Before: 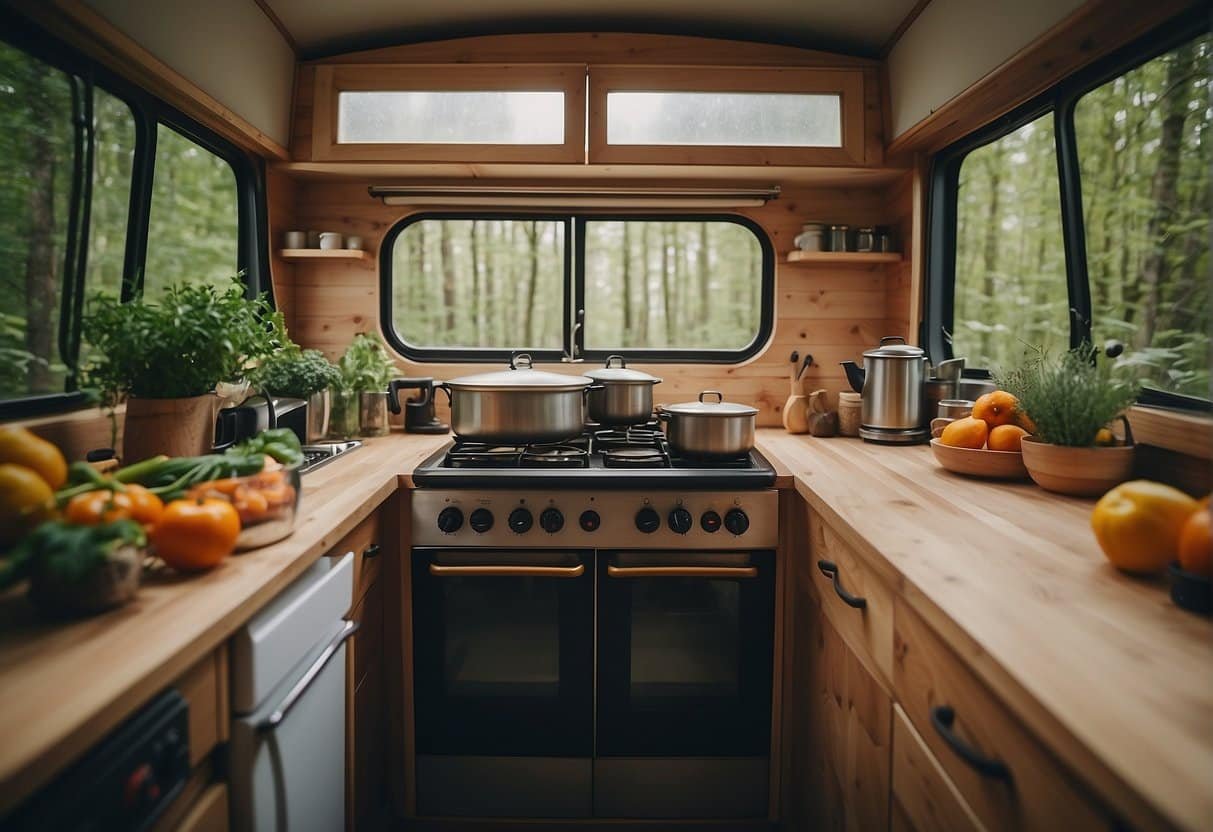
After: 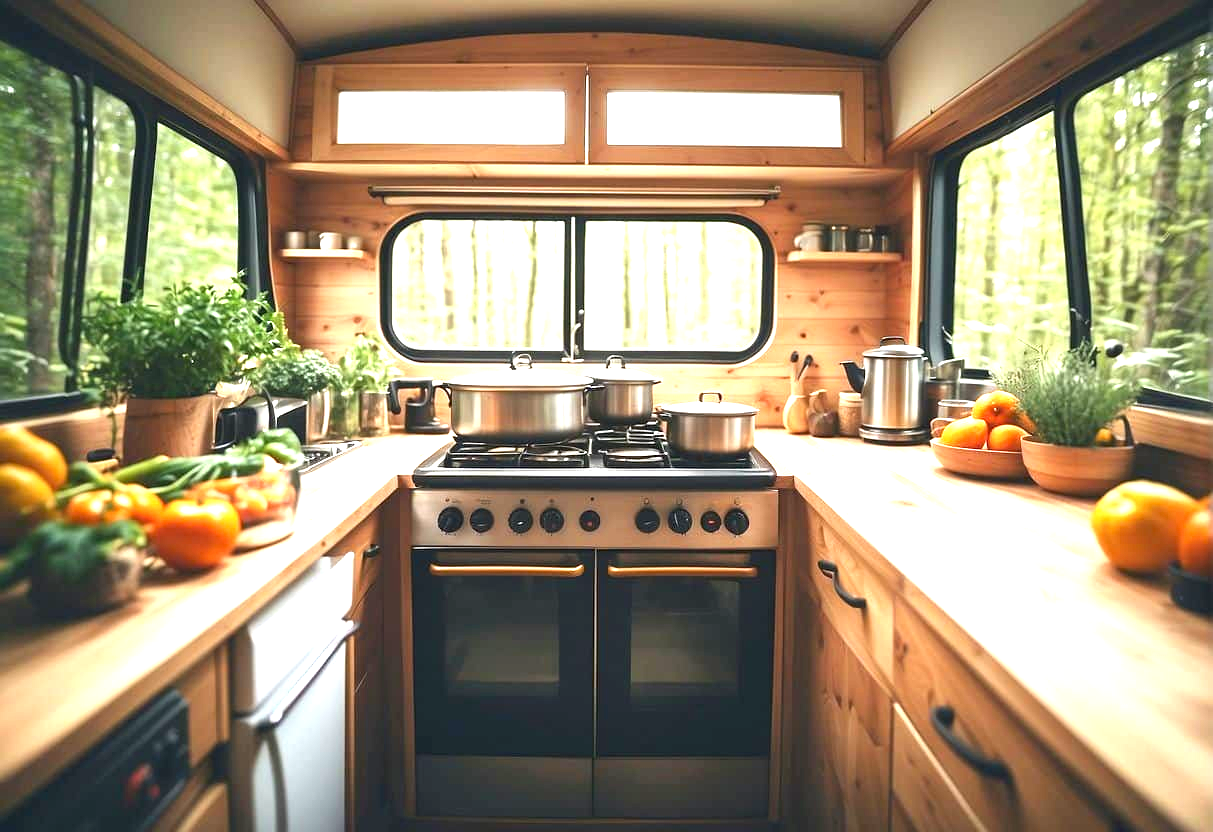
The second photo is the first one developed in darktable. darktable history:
exposure: exposure 1.991 EV, compensate exposure bias true, compensate highlight preservation false
